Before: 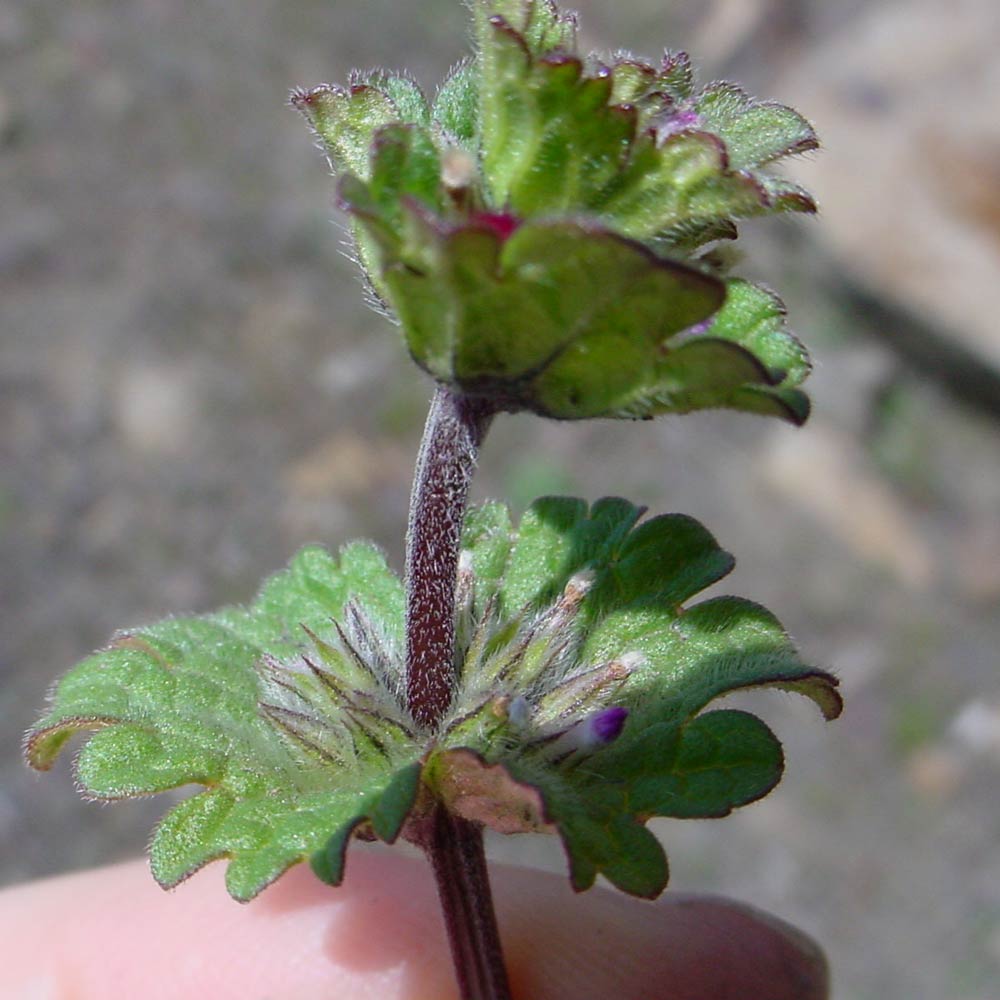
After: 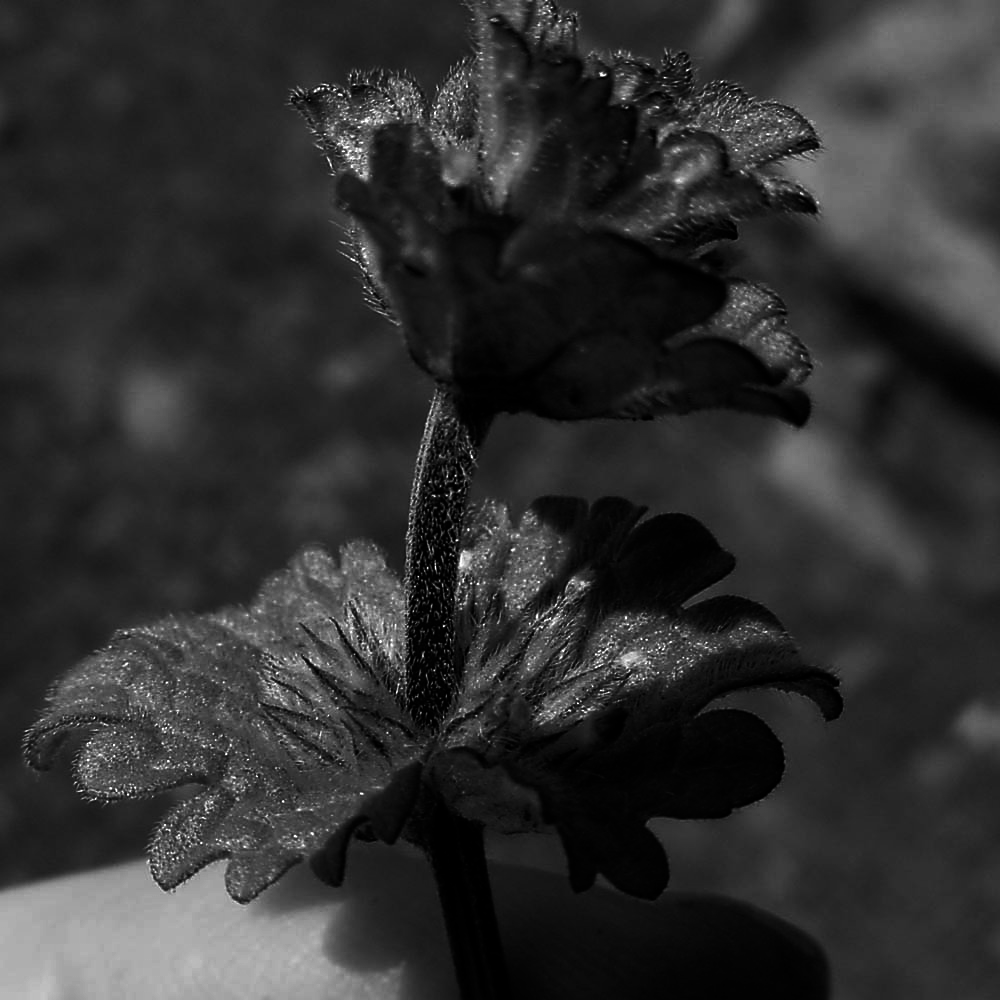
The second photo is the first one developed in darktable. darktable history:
contrast brightness saturation: contrast 0.02, brightness -1, saturation -1
levels: mode automatic, black 0.023%, white 99.97%, levels [0.062, 0.494, 0.925]
sharpen: radius 1.458, amount 0.398, threshold 1.271
